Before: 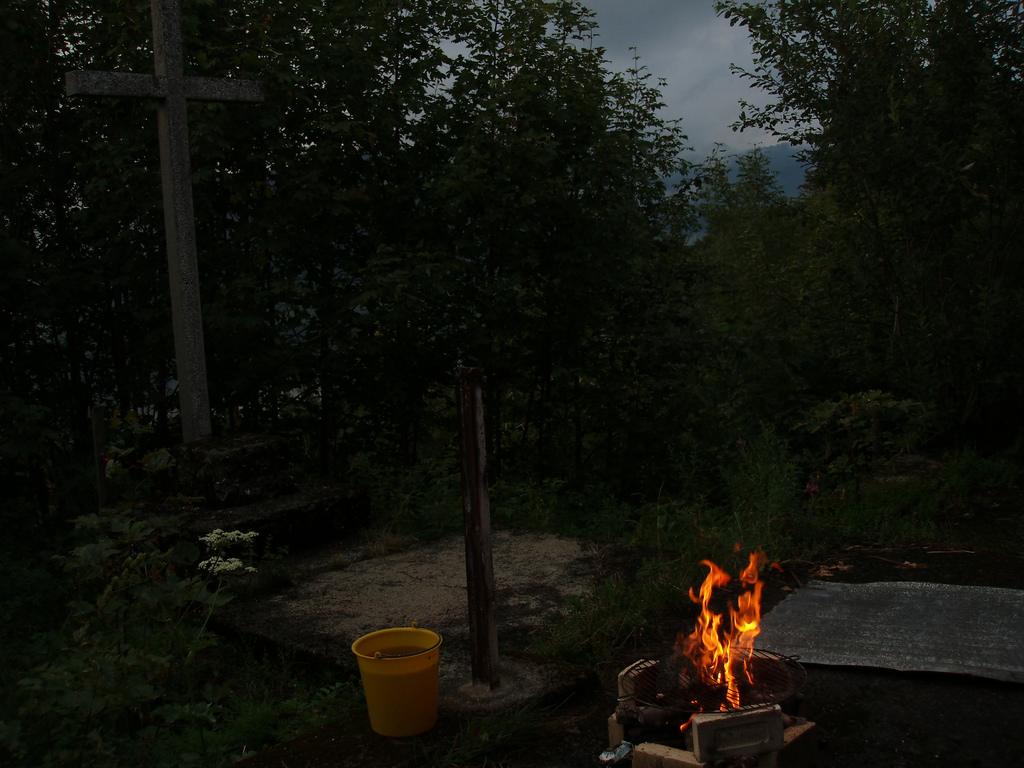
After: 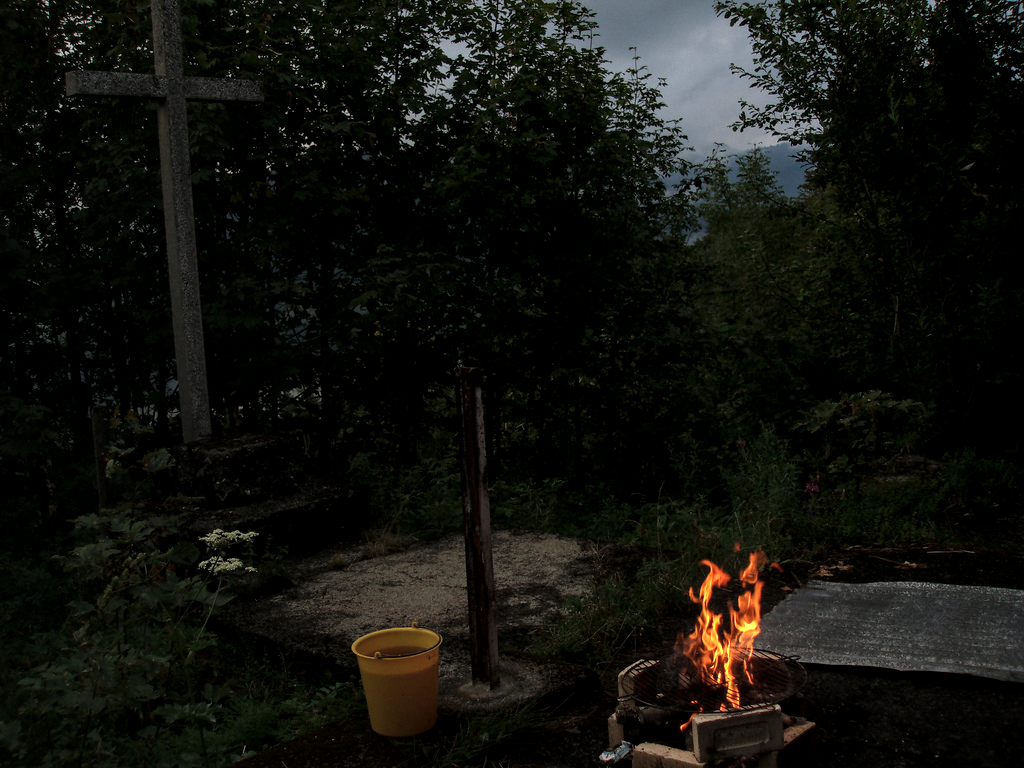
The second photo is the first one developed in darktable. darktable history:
local contrast: highlights 60%, shadows 60%, detail 160%
white balance: red 1.004, blue 1.024
rotate and perspective: automatic cropping off
